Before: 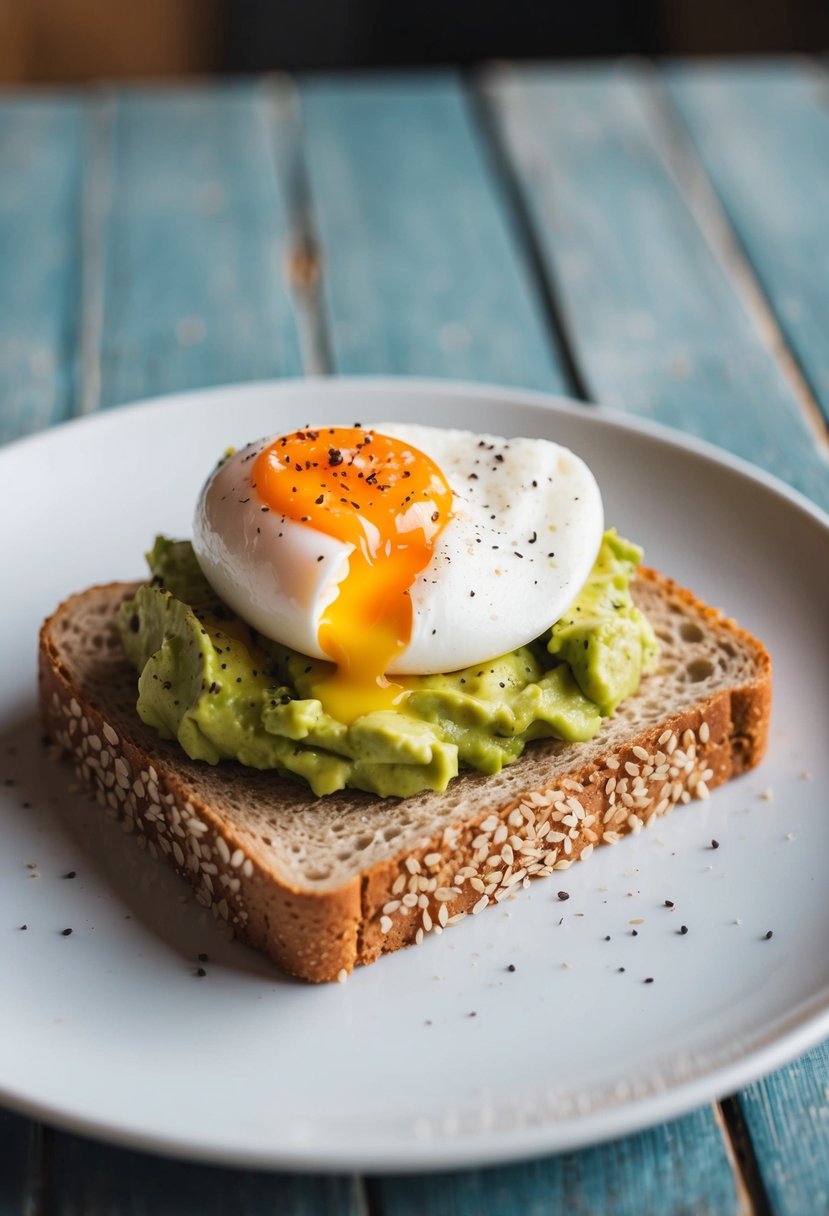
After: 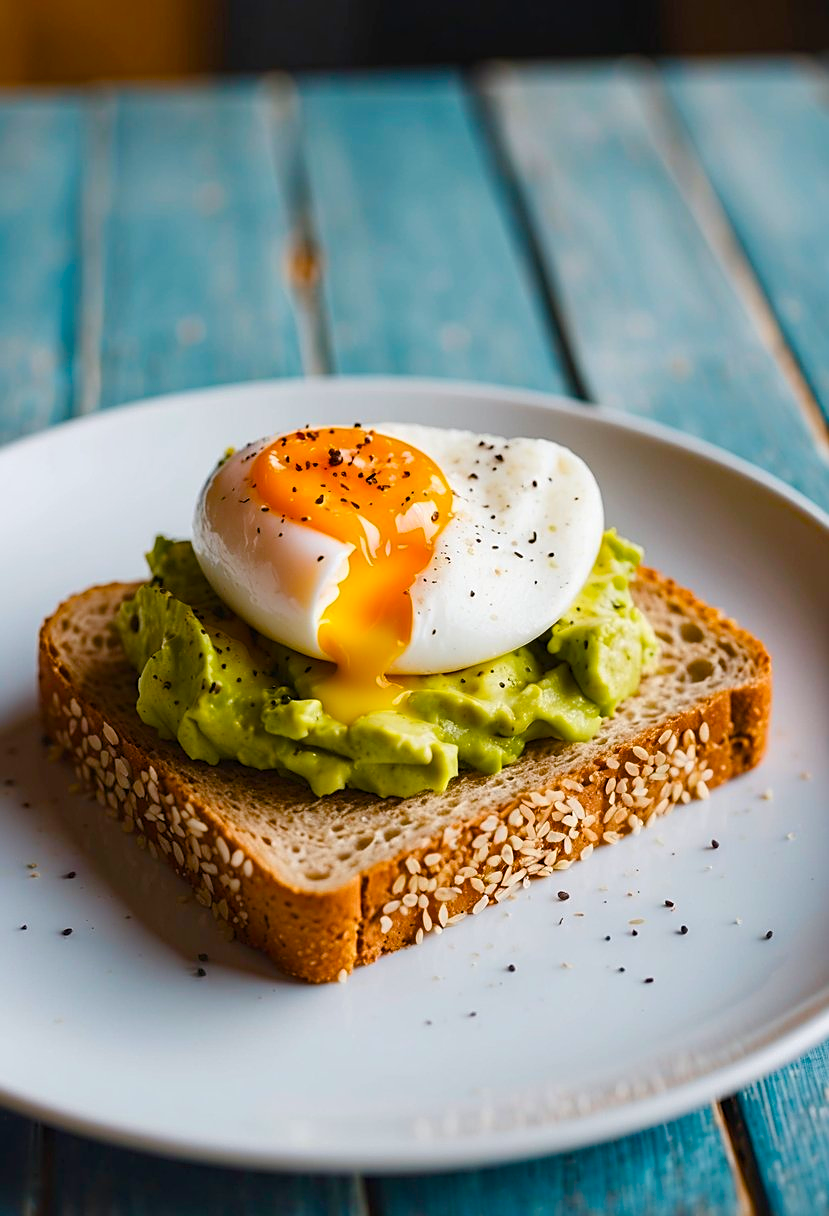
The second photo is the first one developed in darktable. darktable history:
color balance rgb: global offset › hue 170.99°, perceptual saturation grading › global saturation 20%, perceptual saturation grading › highlights -25.309%, perceptual saturation grading › shadows 50.057%, global vibrance 40.732%
exposure: exposure 0 EV, compensate exposure bias true, compensate highlight preservation false
sharpen: on, module defaults
